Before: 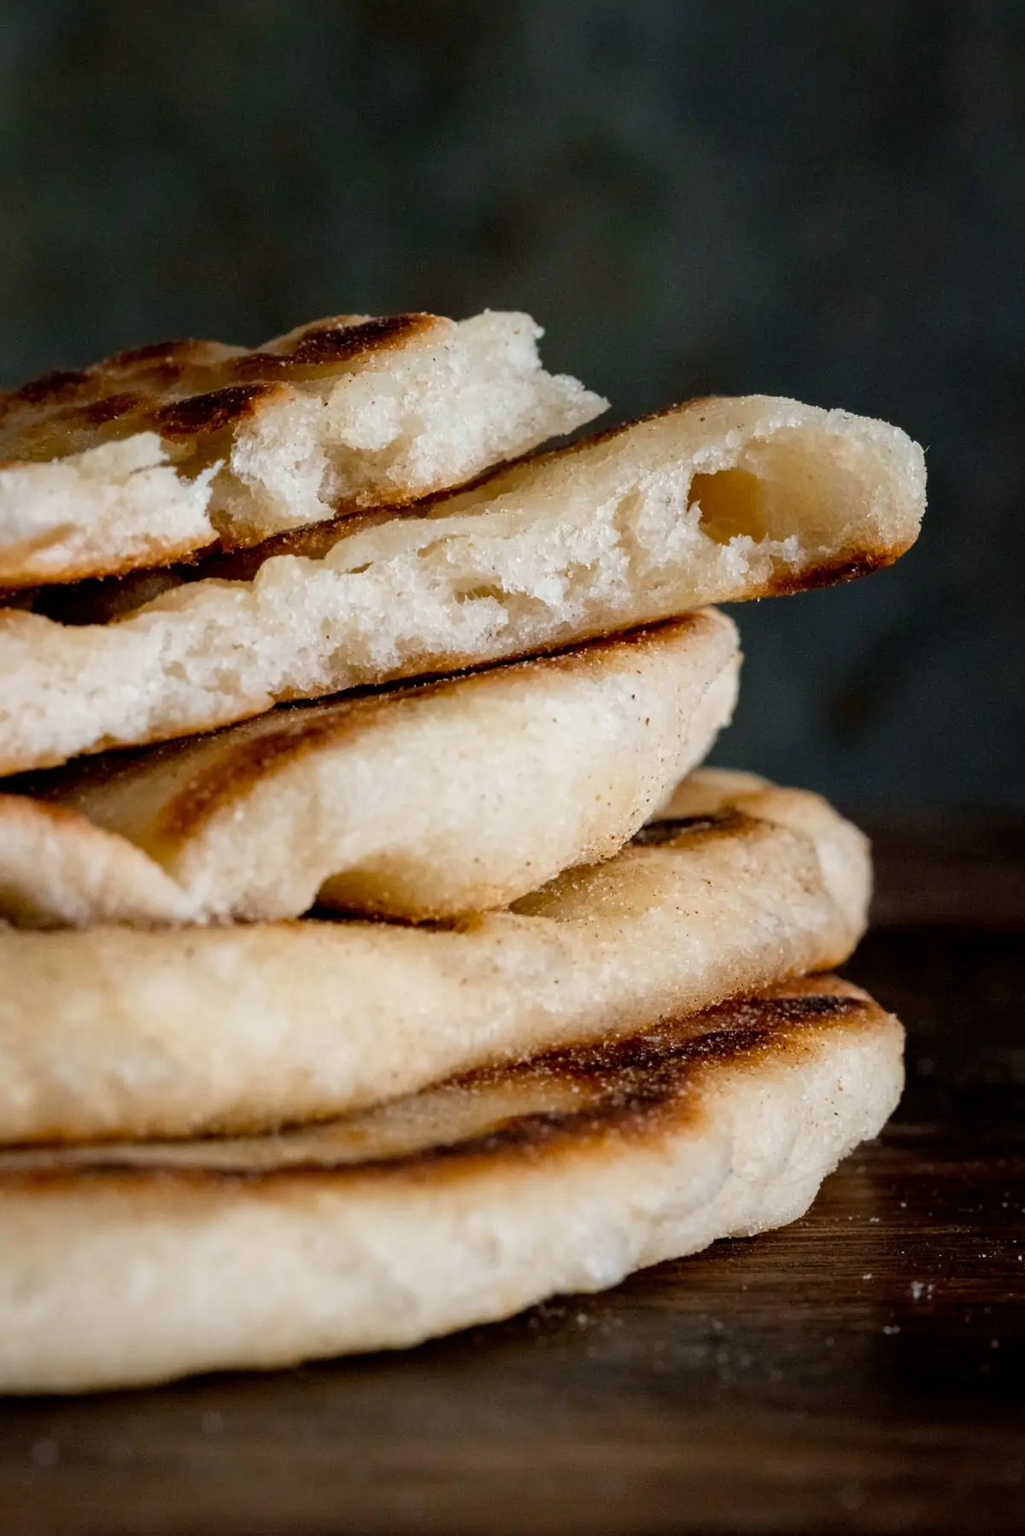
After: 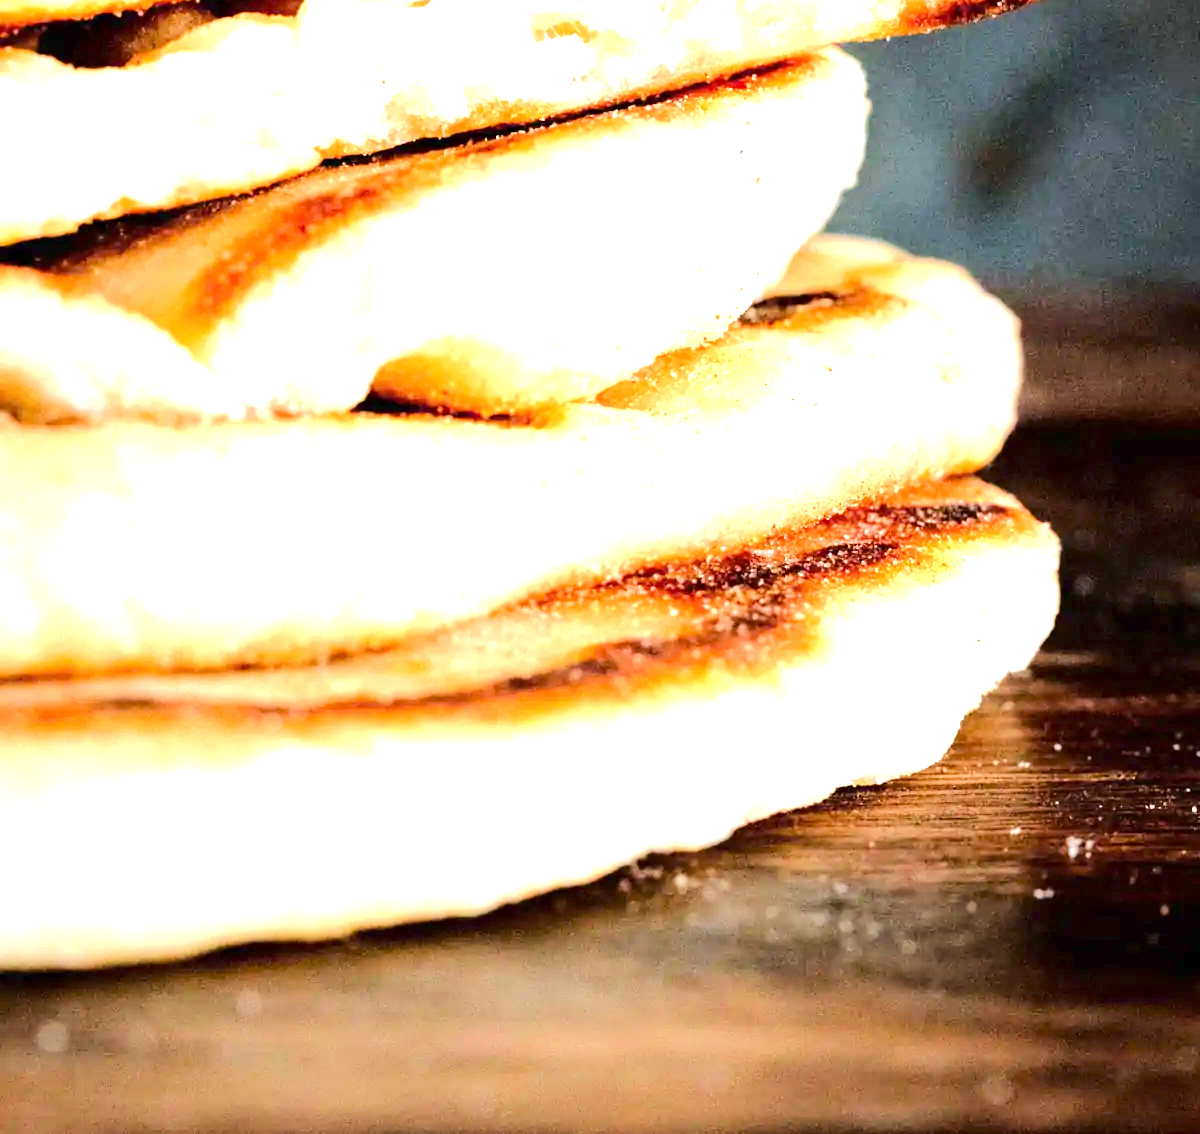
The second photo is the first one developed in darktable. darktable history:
tone equalizer: -7 EV 0.165 EV, -6 EV 0.606 EV, -5 EV 1.14 EV, -4 EV 1.36 EV, -3 EV 1.14 EV, -2 EV 0.6 EV, -1 EV 0.167 EV, edges refinement/feathering 500, mask exposure compensation -1.57 EV, preserve details no
crop and rotate: top 36.957%
exposure: exposure 1.994 EV, compensate highlight preservation false
